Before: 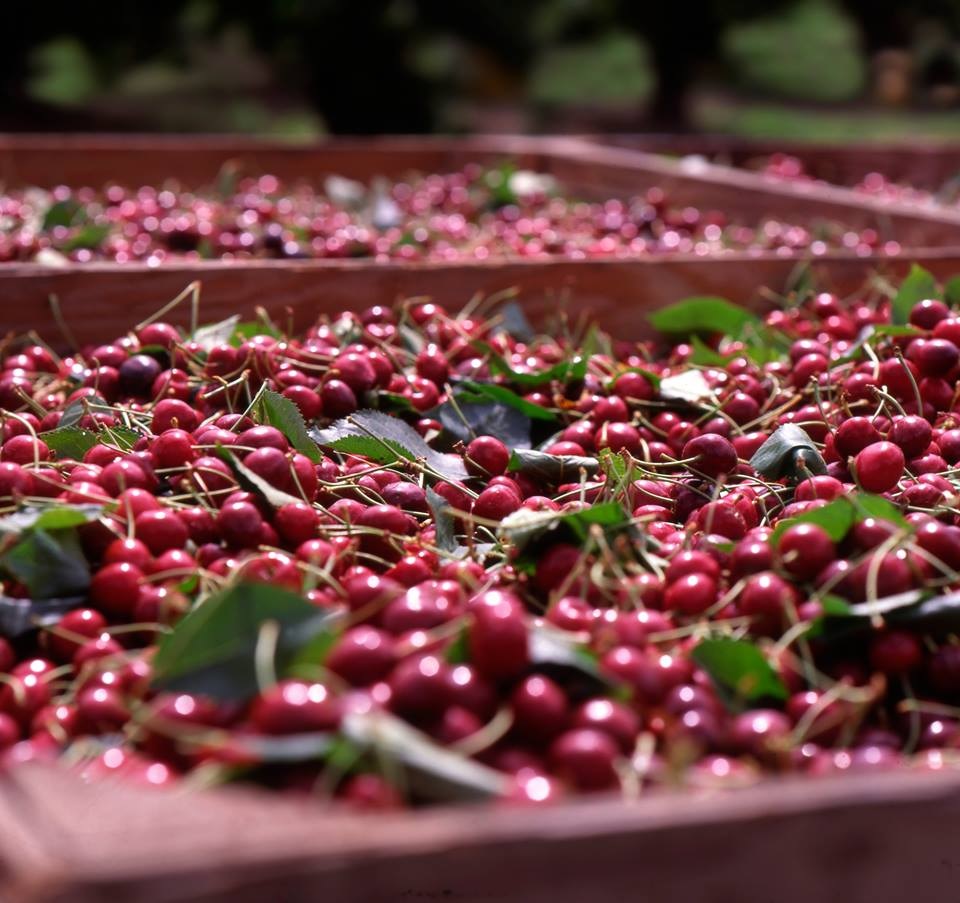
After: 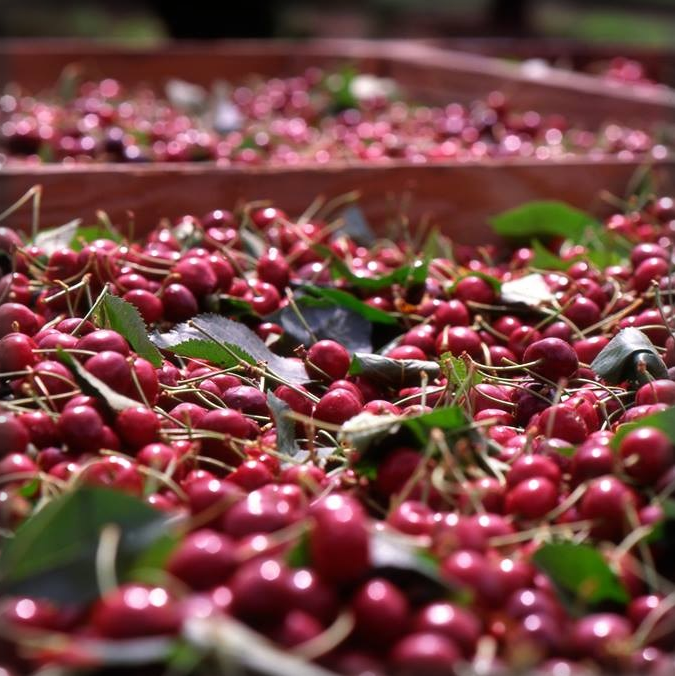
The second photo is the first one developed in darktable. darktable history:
vignetting: fall-off start 93.95%, fall-off radius 5.35%, brightness -0.276, automatic ratio true, width/height ratio 1.33, shape 0.042
crop and rotate: left 16.621%, top 10.663%, right 13.006%, bottom 14.407%
